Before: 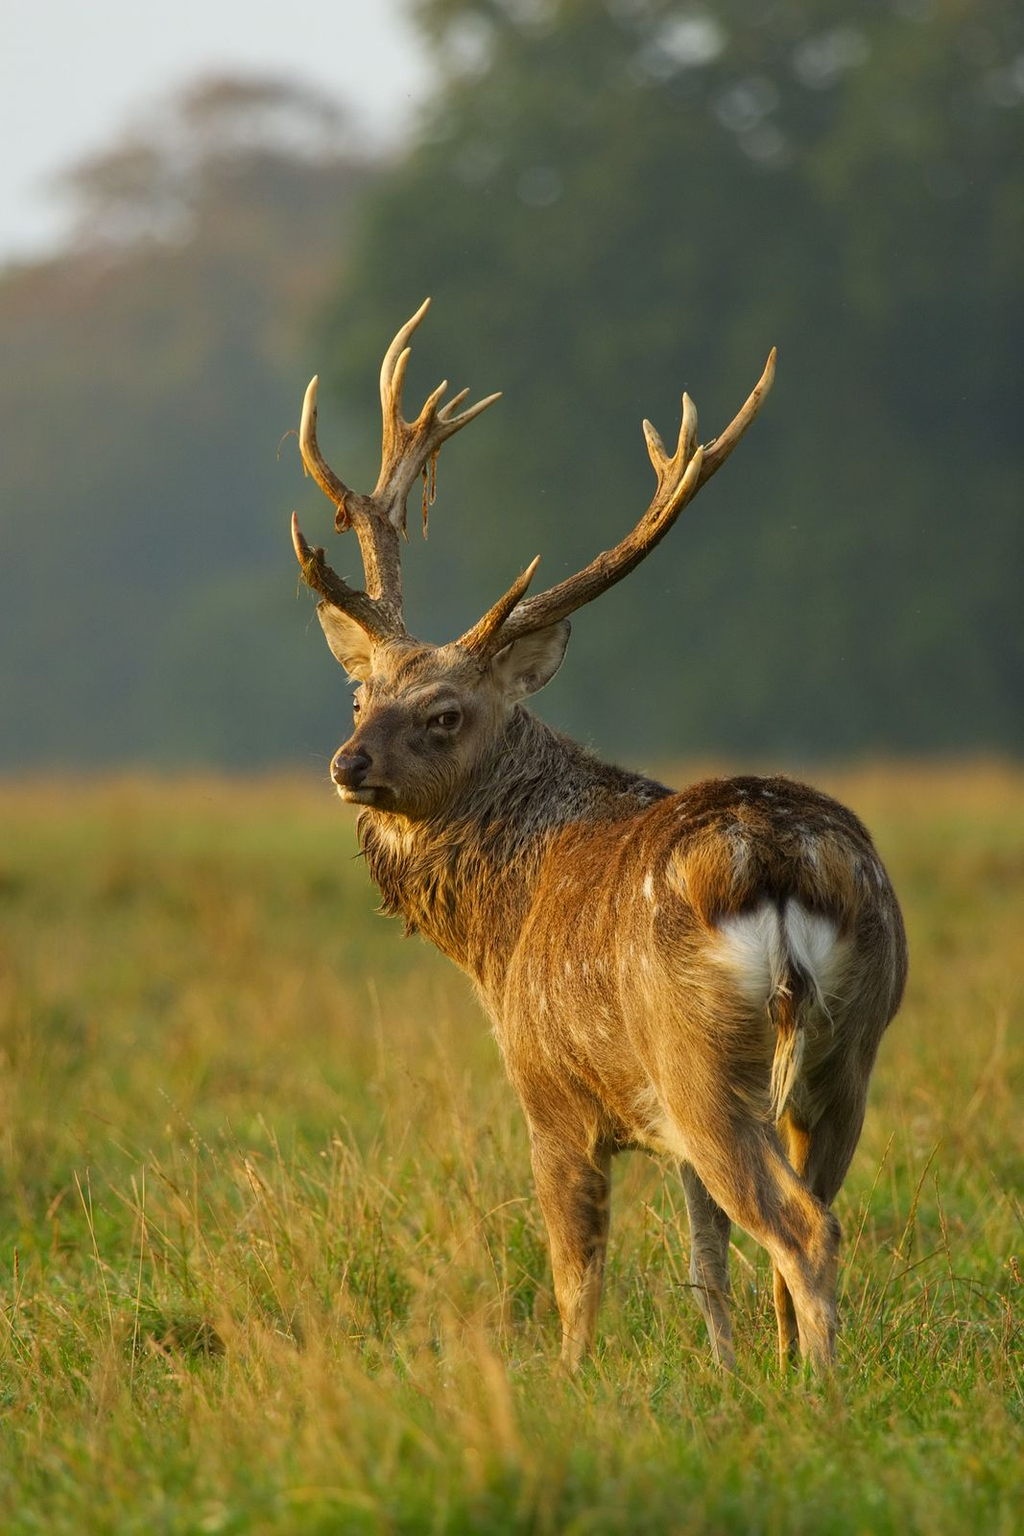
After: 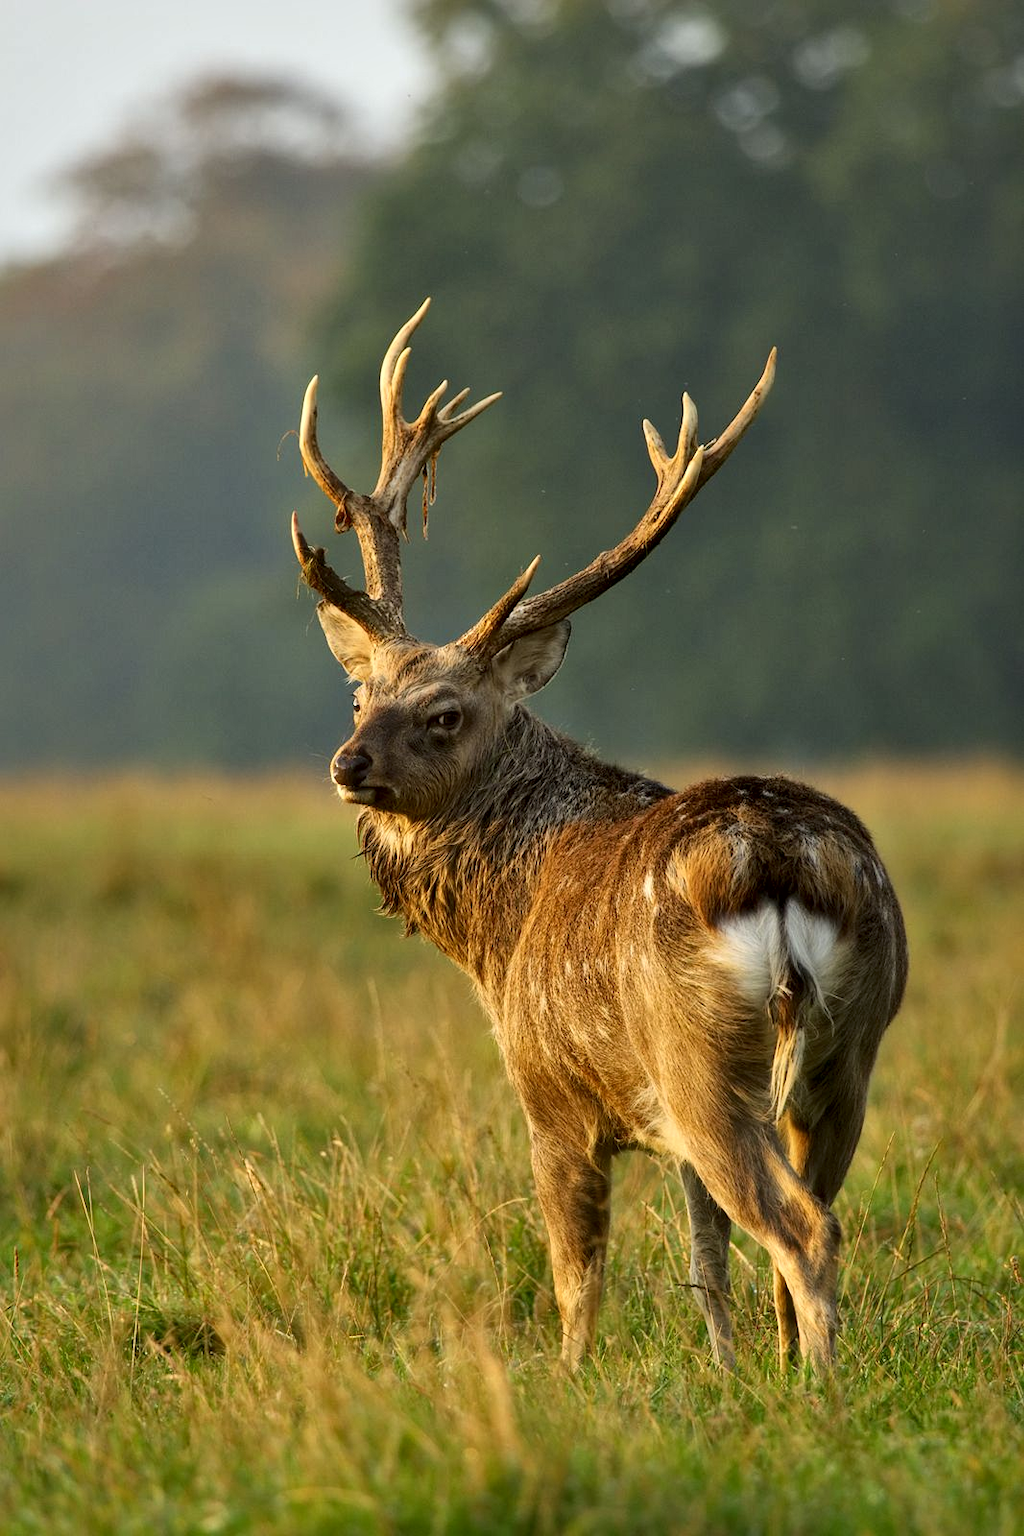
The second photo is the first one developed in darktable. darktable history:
local contrast: mode bilateral grid, contrast 25, coarseness 59, detail 152%, midtone range 0.2
